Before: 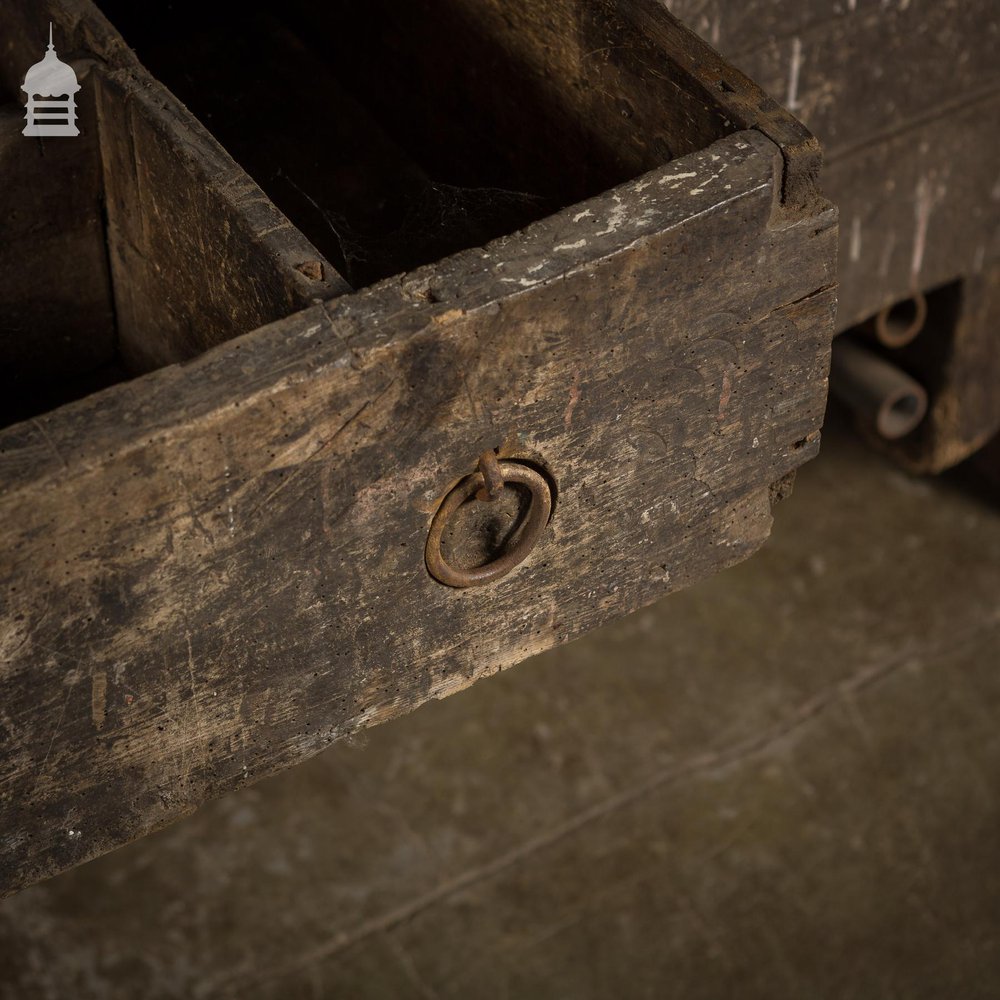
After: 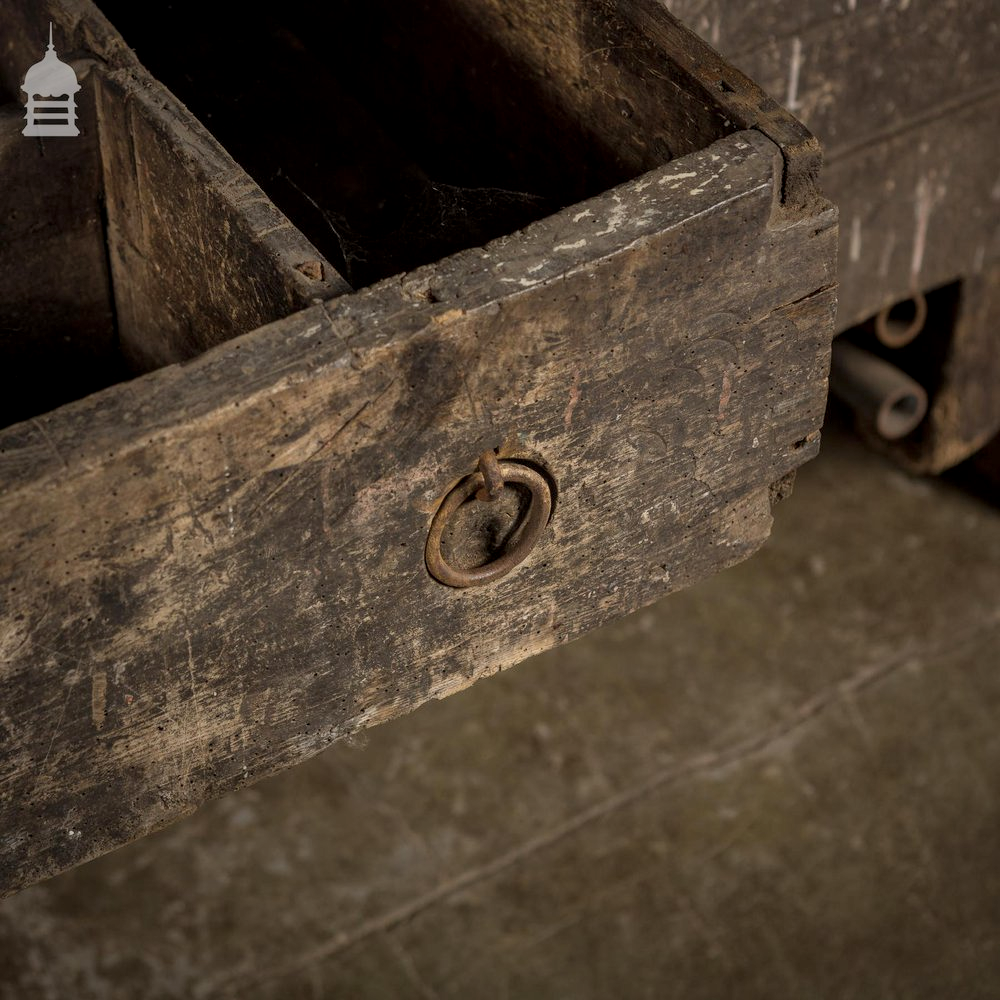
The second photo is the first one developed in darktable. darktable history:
shadows and highlights: shadows 39.55, highlights -59.86
exposure: exposure -0.04 EV, compensate exposure bias true, compensate highlight preservation false
local contrast: on, module defaults
